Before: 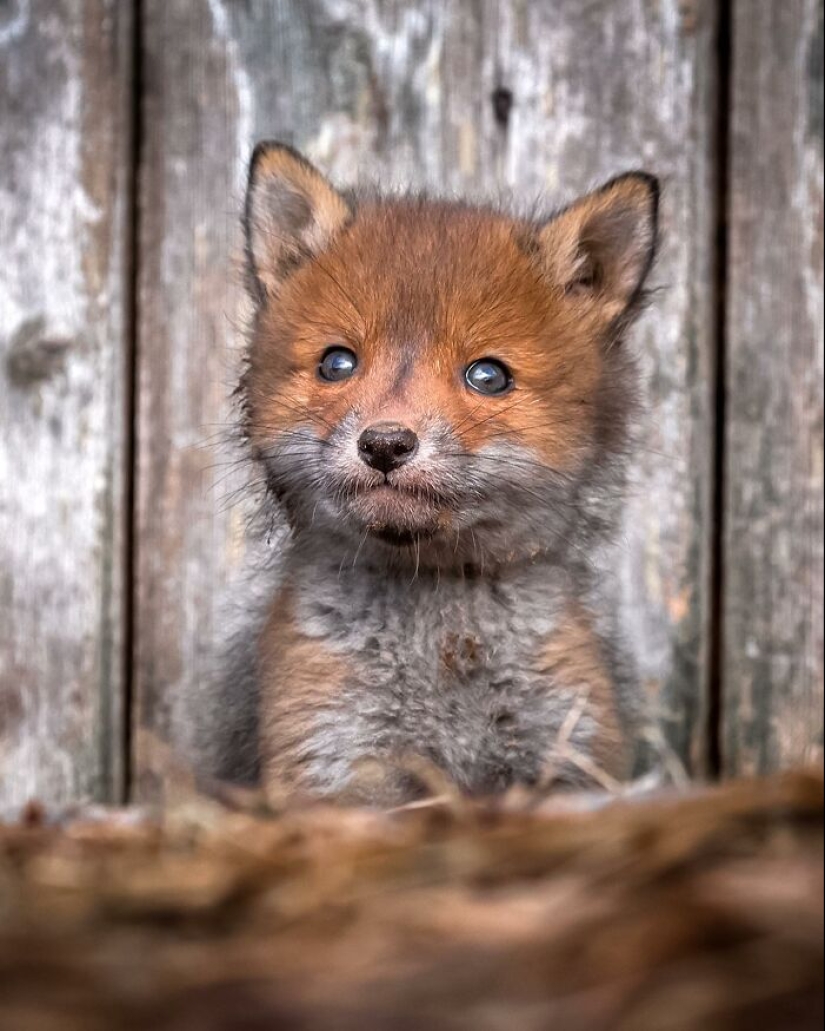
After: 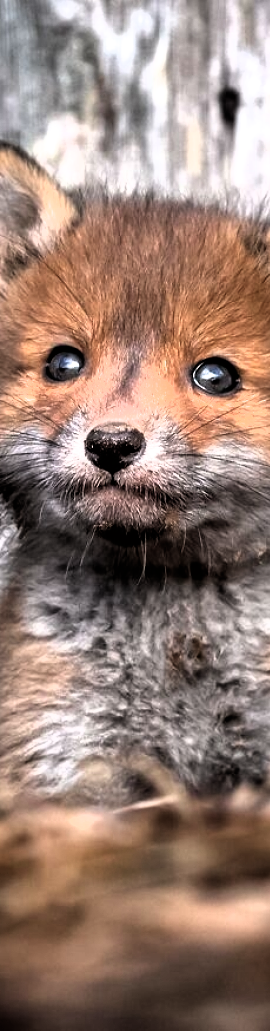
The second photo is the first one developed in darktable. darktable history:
crop: left 33.164%, right 33.799%
filmic rgb: black relative exposure -8.29 EV, white relative exposure 2.25 EV, hardness 7.17, latitude 85.05%, contrast 1.695, highlights saturation mix -4.12%, shadows ↔ highlights balance -2.27%, color science v5 (2021), contrast in shadows safe, contrast in highlights safe
